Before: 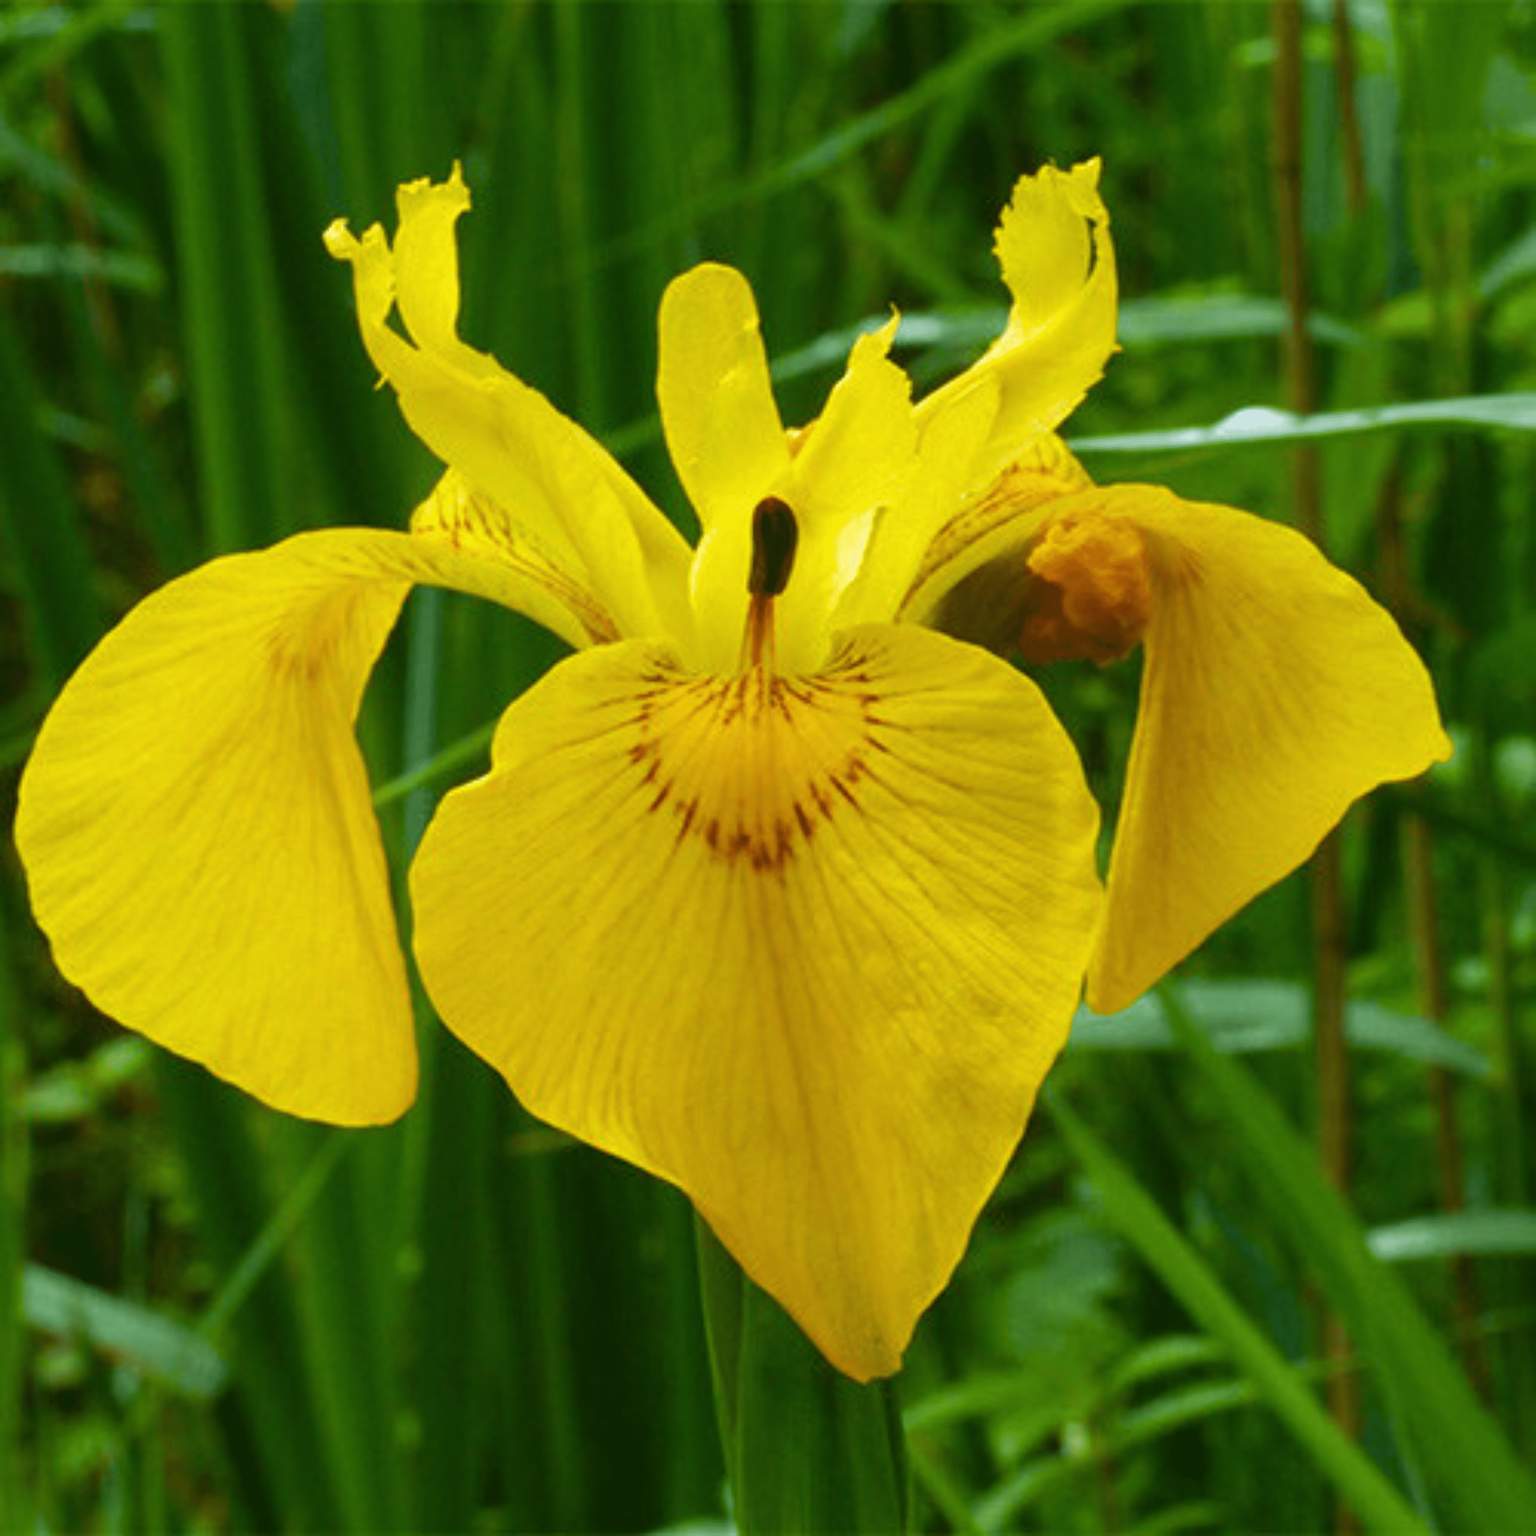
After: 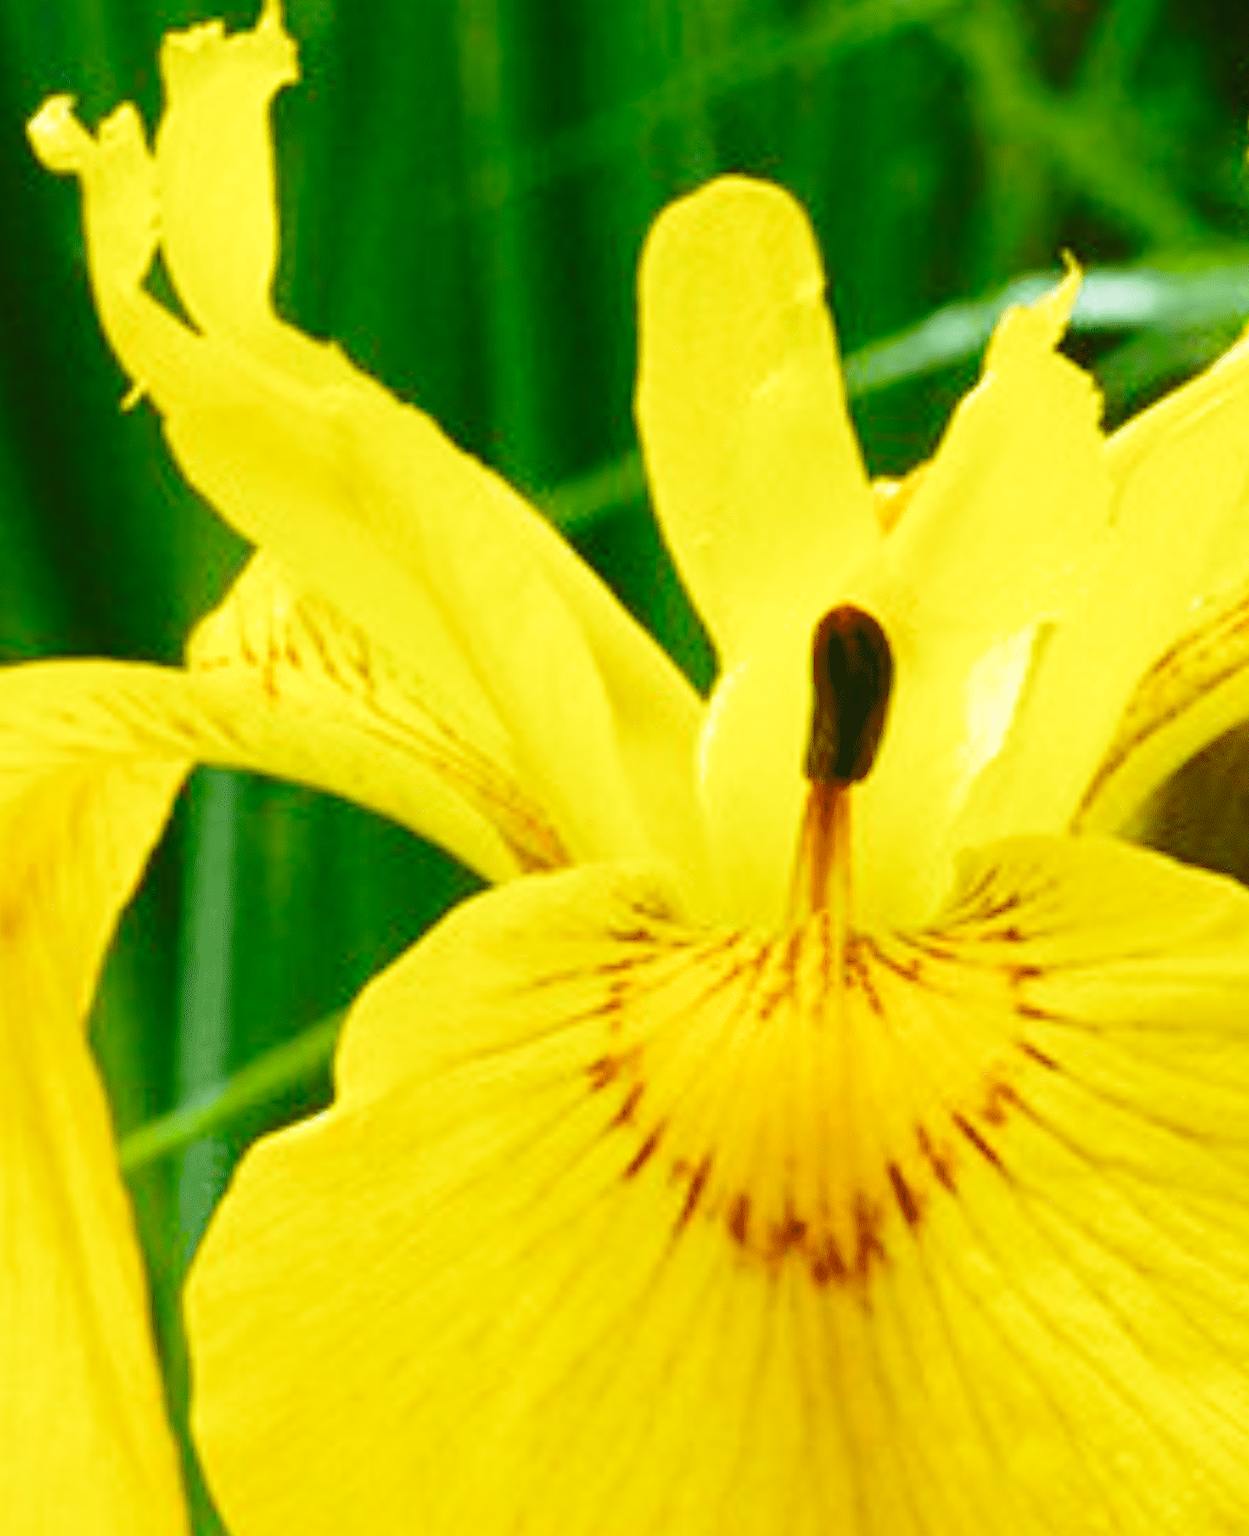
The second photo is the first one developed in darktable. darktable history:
crop: left 20.056%, top 10.801%, right 35.323%, bottom 34.381%
base curve: curves: ch0 [(0, 0) (0.028, 0.03) (0.121, 0.232) (0.46, 0.748) (0.859, 0.968) (1, 1)], preserve colors none
